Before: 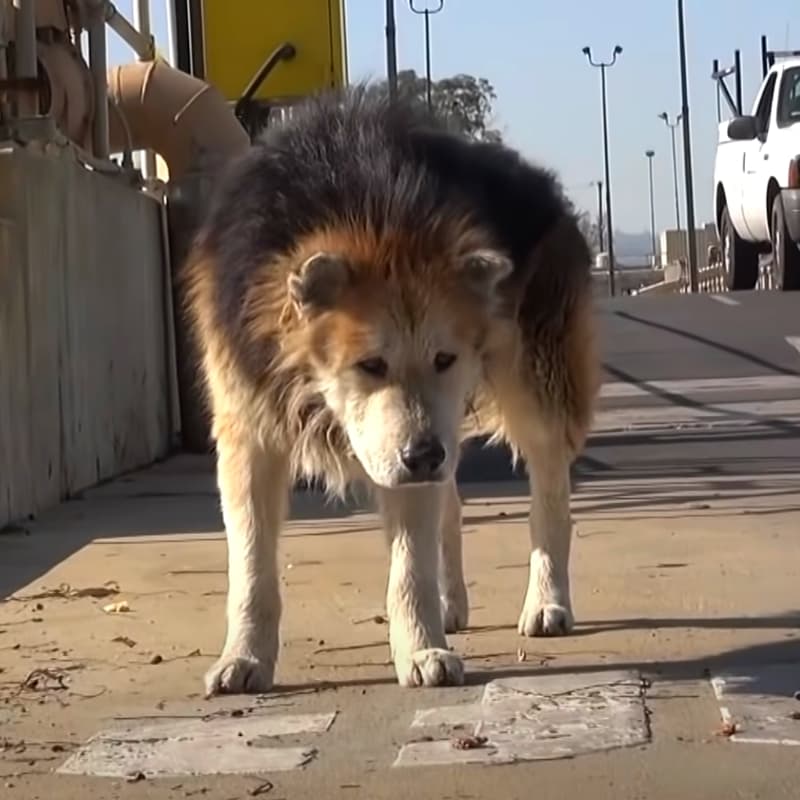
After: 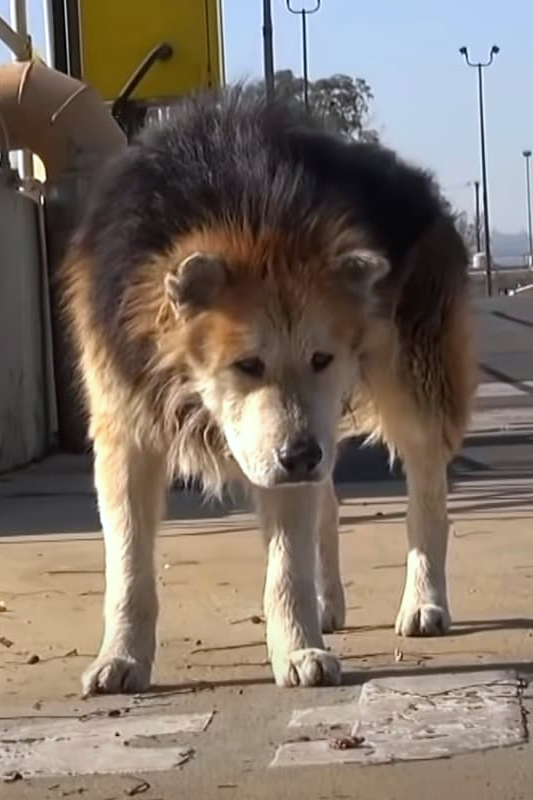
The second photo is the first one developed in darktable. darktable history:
crop and rotate: left 15.446%, right 17.836%
white balance: red 0.983, blue 1.036
